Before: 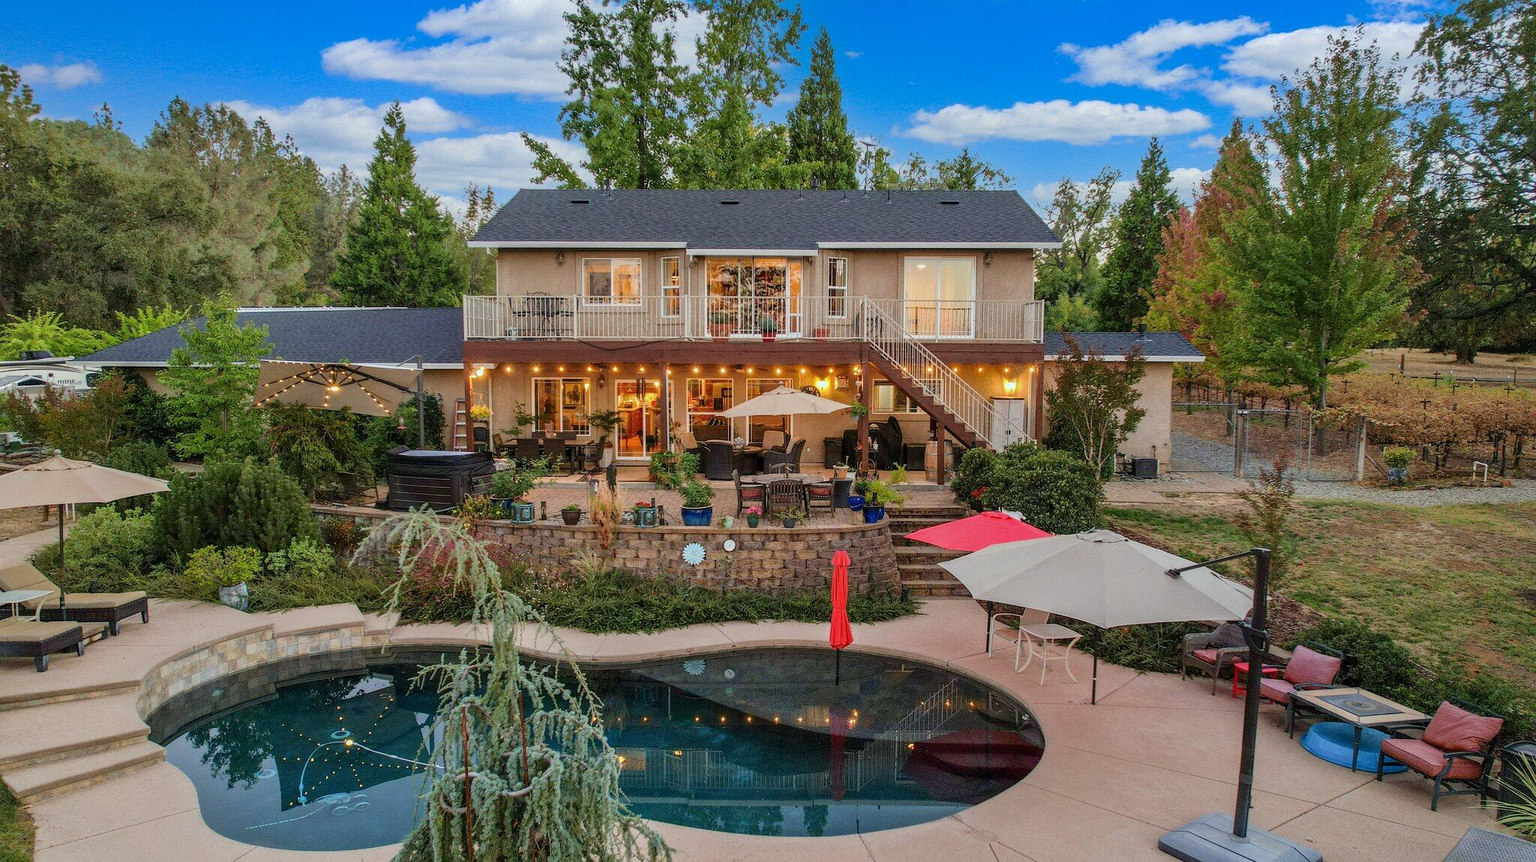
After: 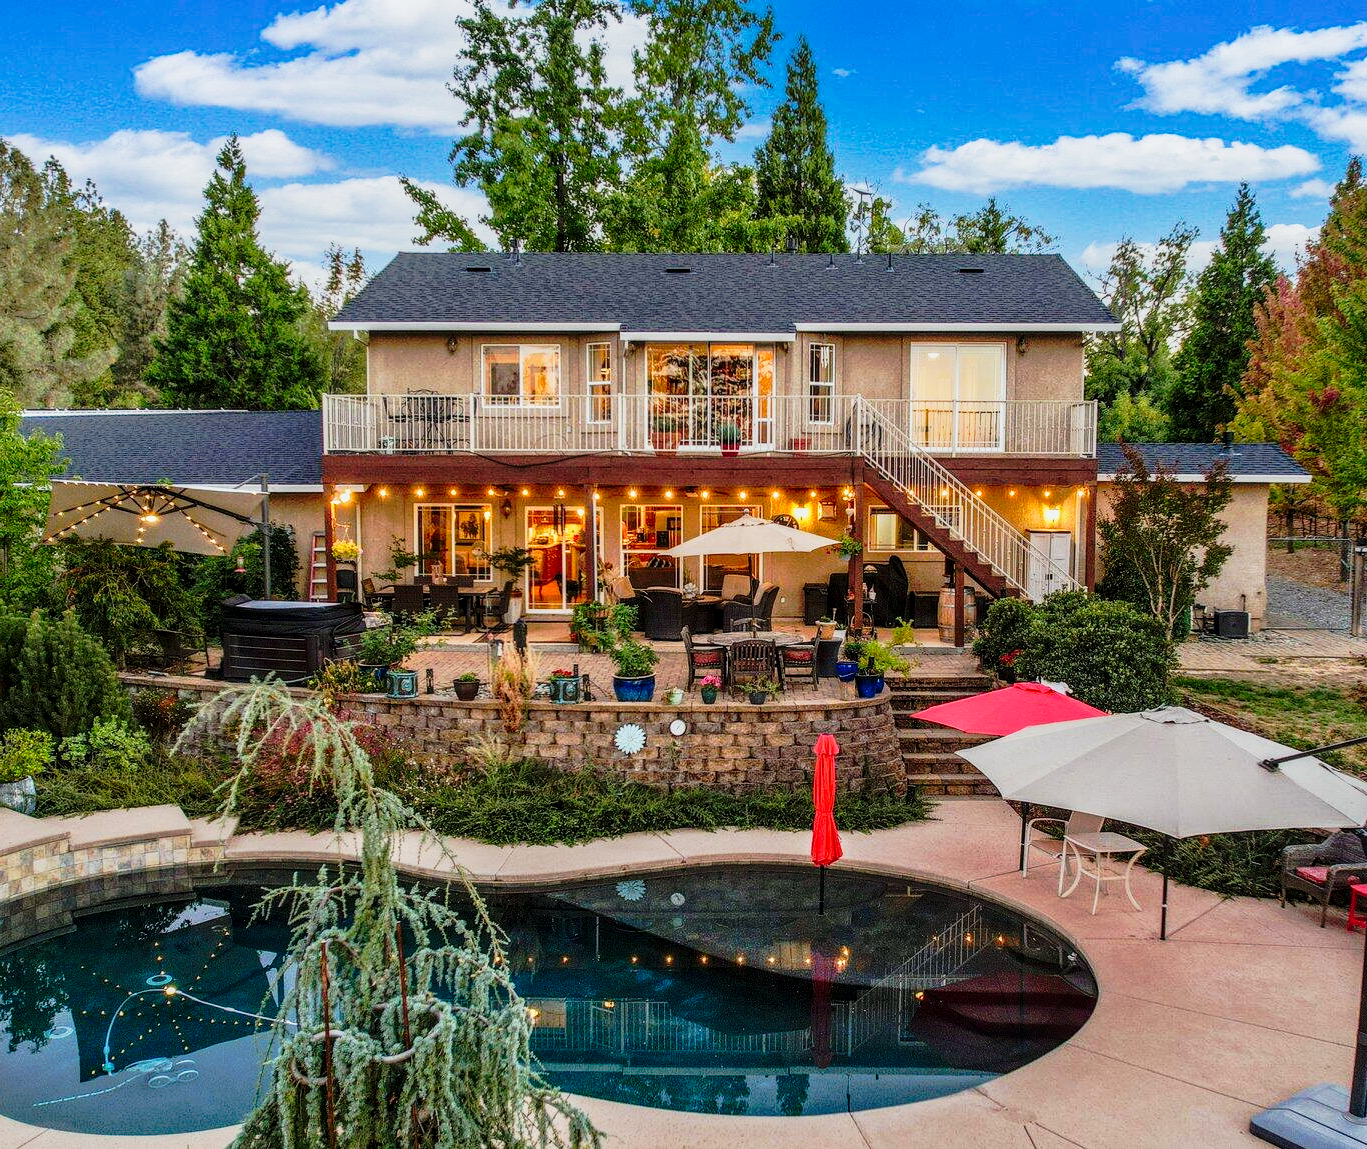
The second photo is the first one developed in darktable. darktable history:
local contrast: on, module defaults
tone curve: curves: ch0 [(0, 0) (0.081, 0.044) (0.192, 0.125) (0.283, 0.238) (0.416, 0.449) (0.495, 0.524) (0.661, 0.756) (0.788, 0.87) (1, 0.951)]; ch1 [(0, 0) (0.161, 0.092) (0.35, 0.33) (0.392, 0.392) (0.427, 0.426) (0.479, 0.472) (0.505, 0.497) (0.521, 0.524) (0.567, 0.56) (0.583, 0.592) (0.625, 0.627) (0.678, 0.733) (1, 1)]; ch2 [(0, 0) (0.346, 0.362) (0.404, 0.427) (0.502, 0.499) (0.531, 0.523) (0.544, 0.561) (0.58, 0.59) (0.629, 0.642) (0.717, 0.678) (1, 1)], preserve colors none
crop and rotate: left 14.429%, right 18.778%
